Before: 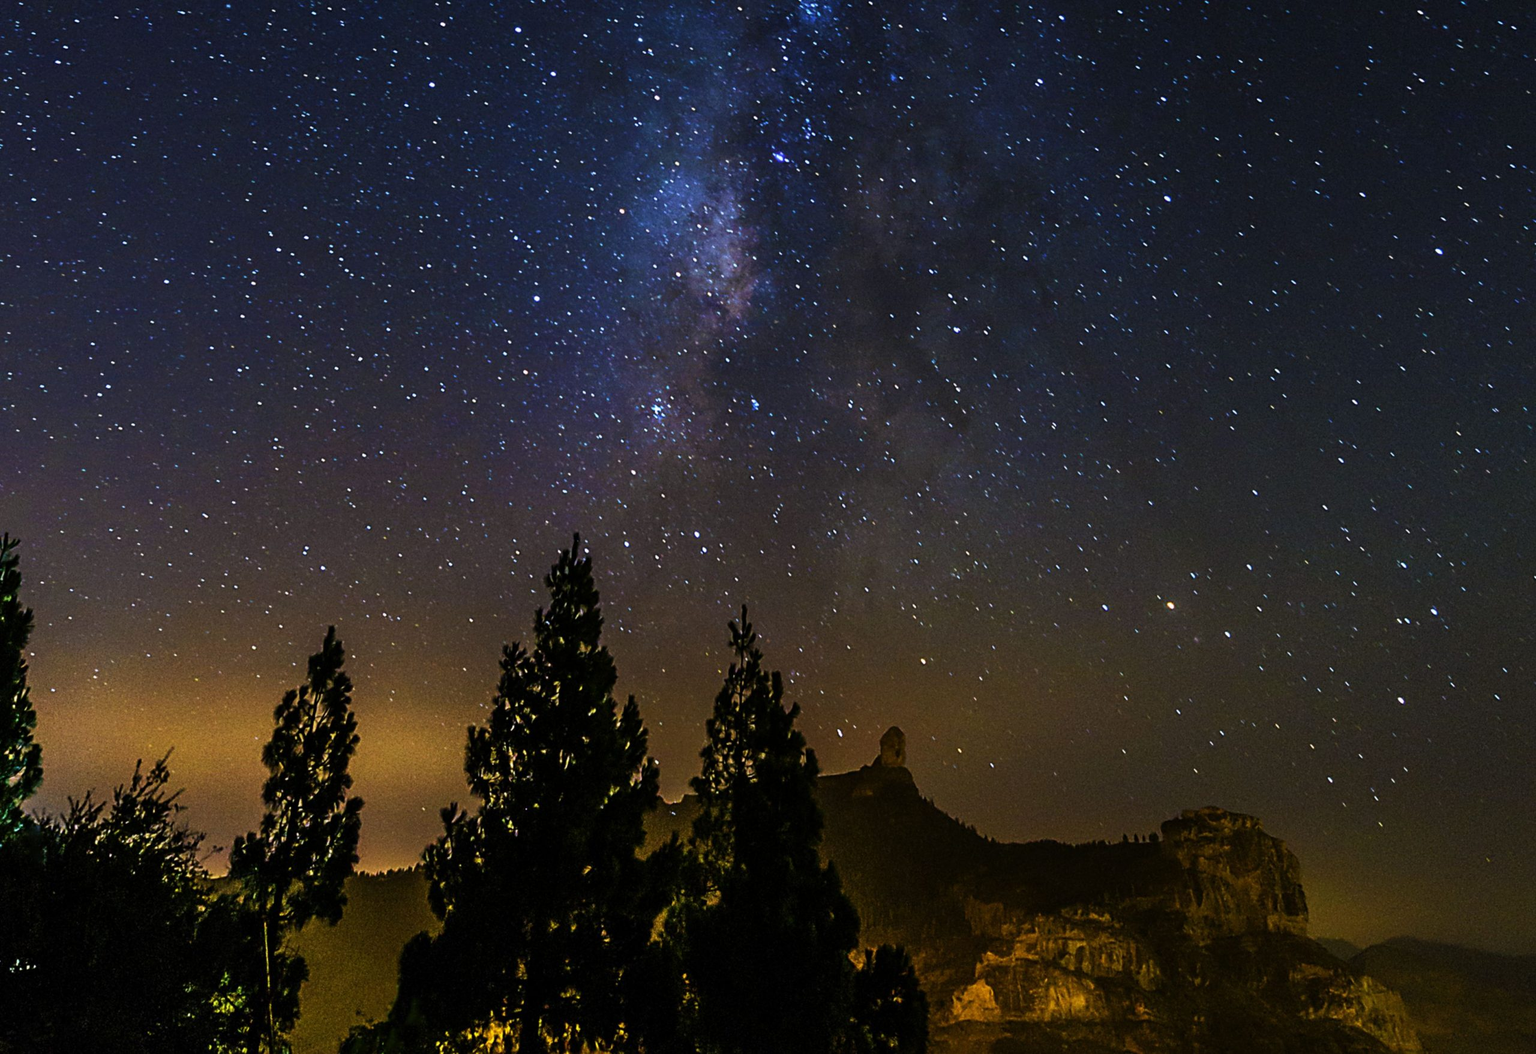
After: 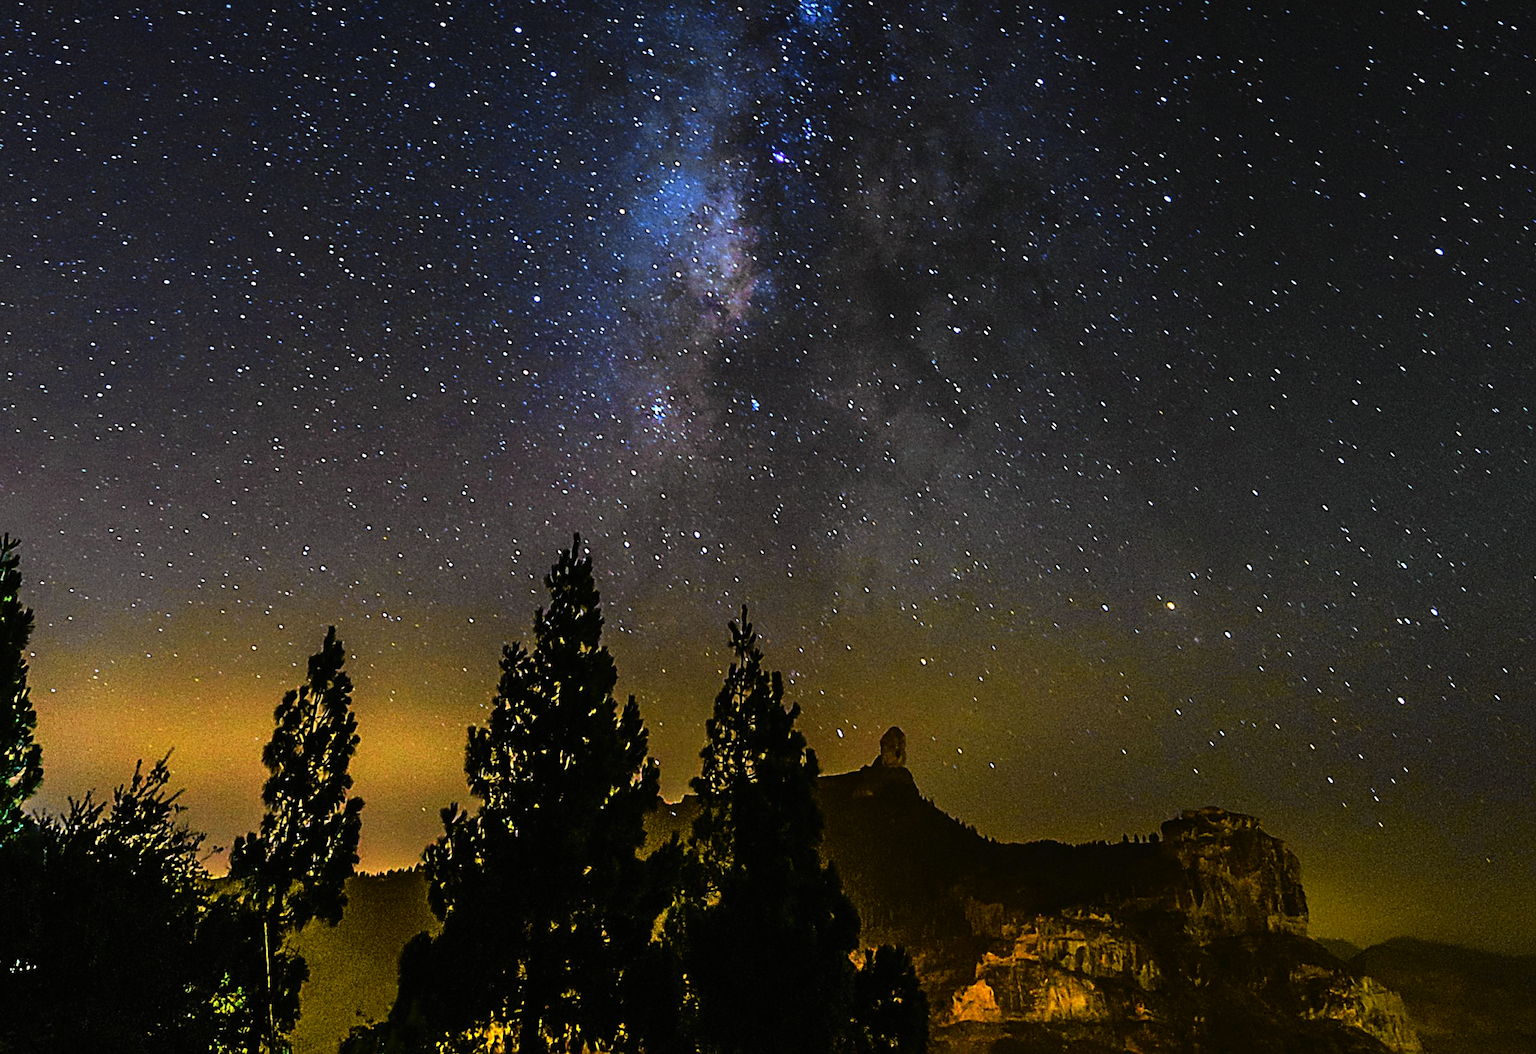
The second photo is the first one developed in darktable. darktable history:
tone curve: curves: ch0 [(0, 0.008) (0.107, 0.091) (0.278, 0.351) (0.457, 0.562) (0.628, 0.738) (0.839, 0.909) (0.998, 0.978)]; ch1 [(0, 0) (0.437, 0.408) (0.474, 0.479) (0.502, 0.5) (0.527, 0.519) (0.561, 0.575) (0.608, 0.665) (0.669, 0.748) (0.859, 0.899) (1, 1)]; ch2 [(0, 0) (0.33, 0.301) (0.421, 0.443) (0.473, 0.498) (0.502, 0.504) (0.522, 0.527) (0.549, 0.583) (0.644, 0.703) (1, 1)], color space Lab, independent channels, preserve colors none
sharpen: on, module defaults
